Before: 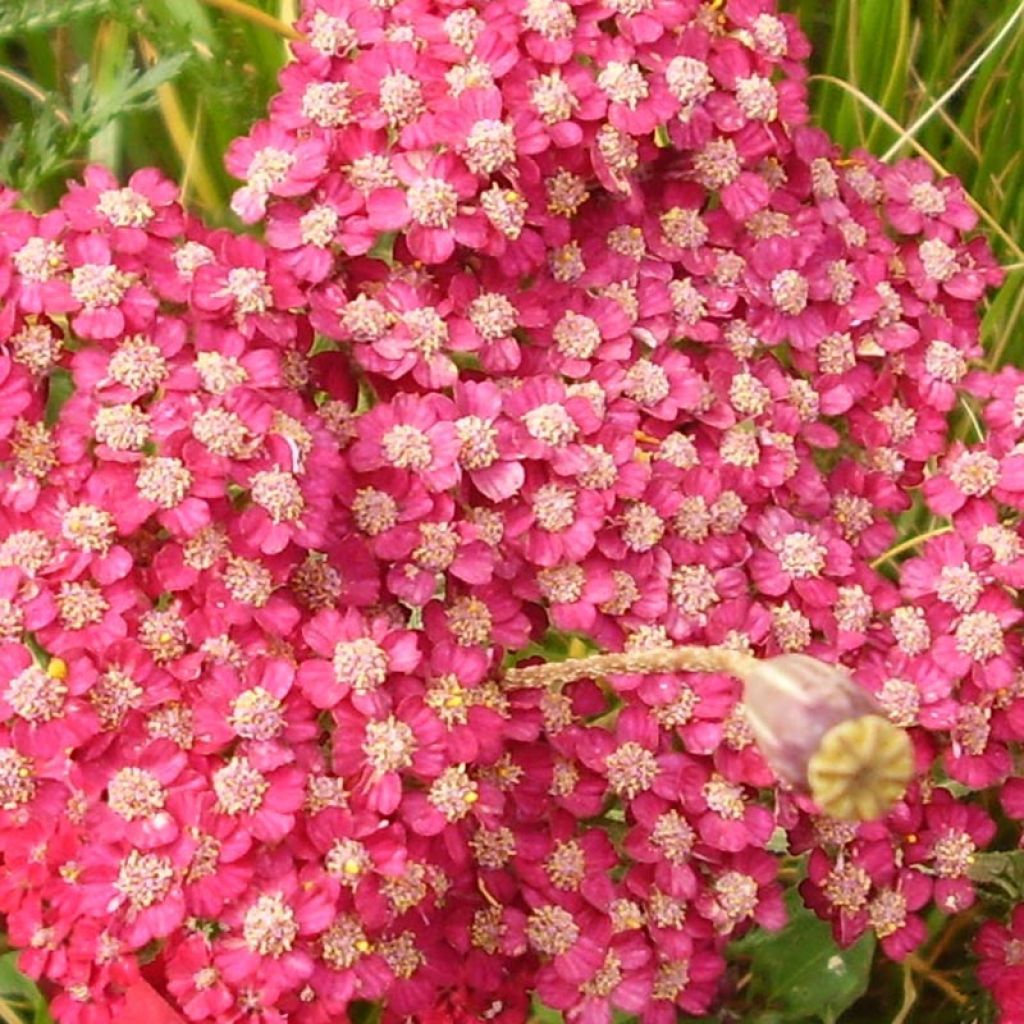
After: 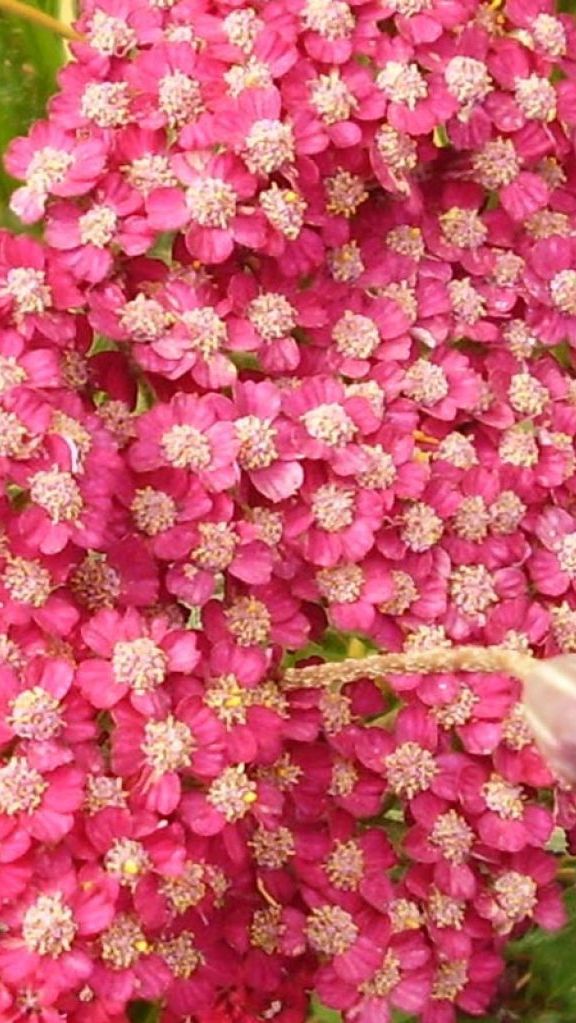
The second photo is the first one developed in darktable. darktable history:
crop: left 21.629%, right 22.097%, bottom 0.008%
